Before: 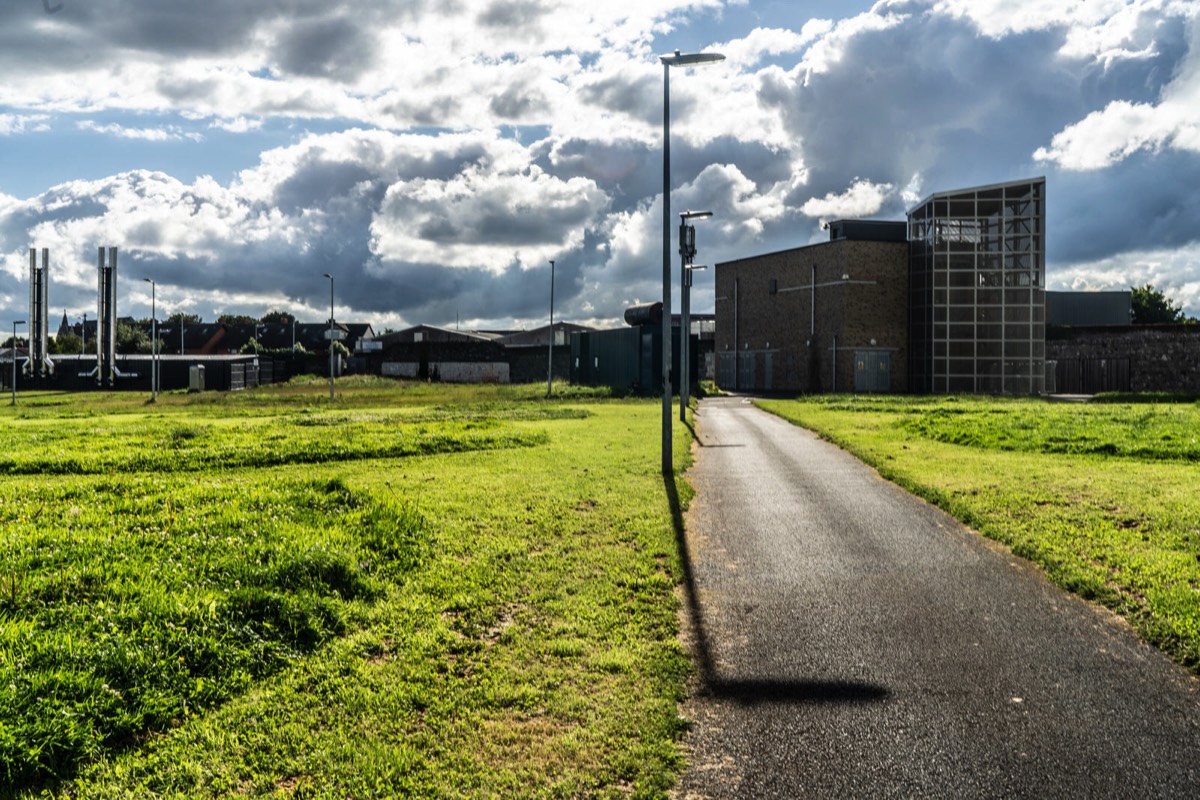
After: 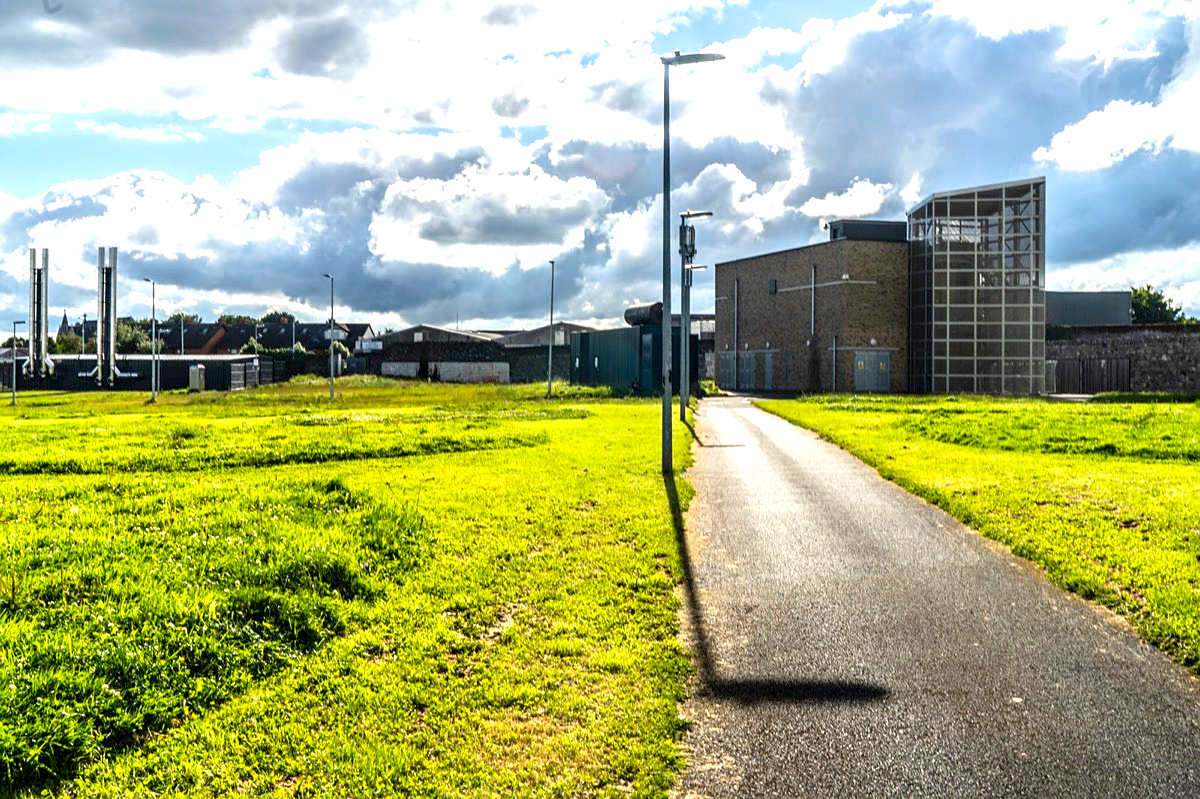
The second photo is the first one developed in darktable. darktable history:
crop: bottom 0.071%
sharpen: radius 1.296, amount 0.302, threshold 0.148
exposure: black level correction 0, exposure 0.693 EV, compensate highlight preservation false
color balance rgb: linear chroma grading › global chroma 0.676%, perceptual saturation grading › global saturation 30.362%, global vibrance 9.311%
